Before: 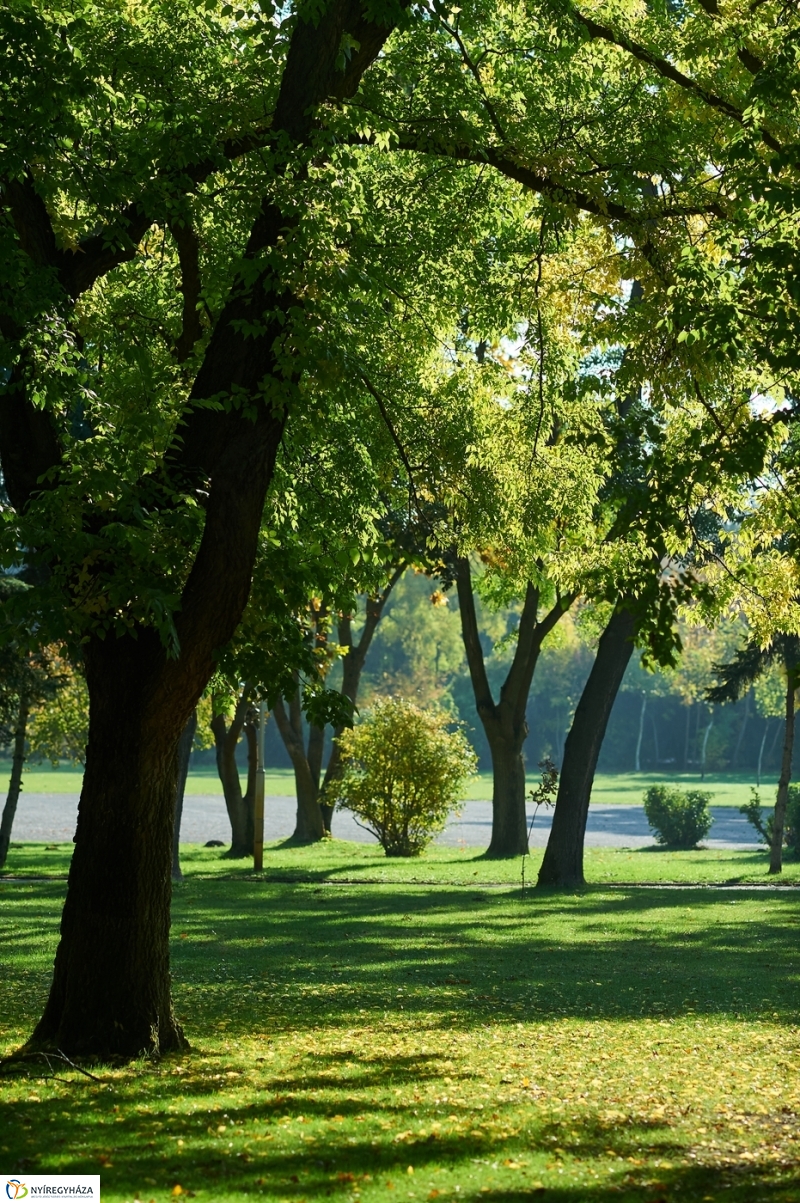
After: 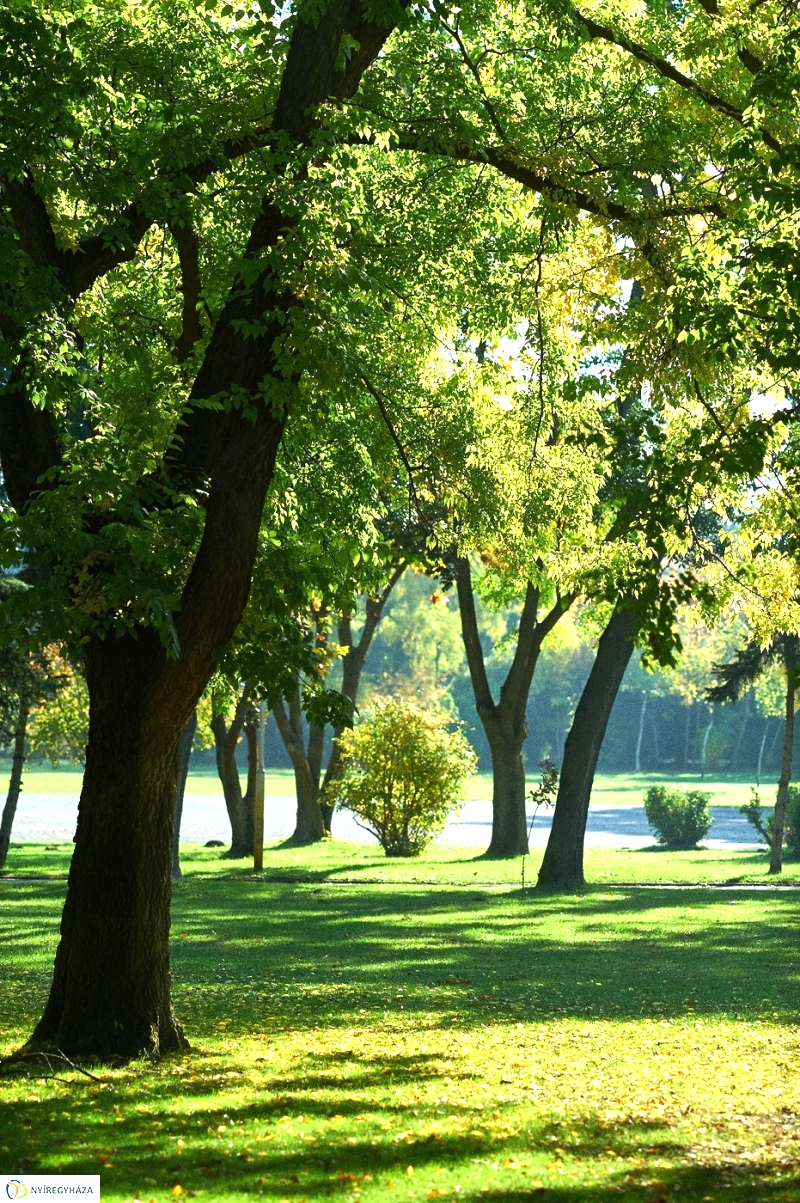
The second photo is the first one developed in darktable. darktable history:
exposure: black level correction 0, exposure 1 EV, compensate exposure bias true, compensate highlight preservation false
grain: on, module defaults
